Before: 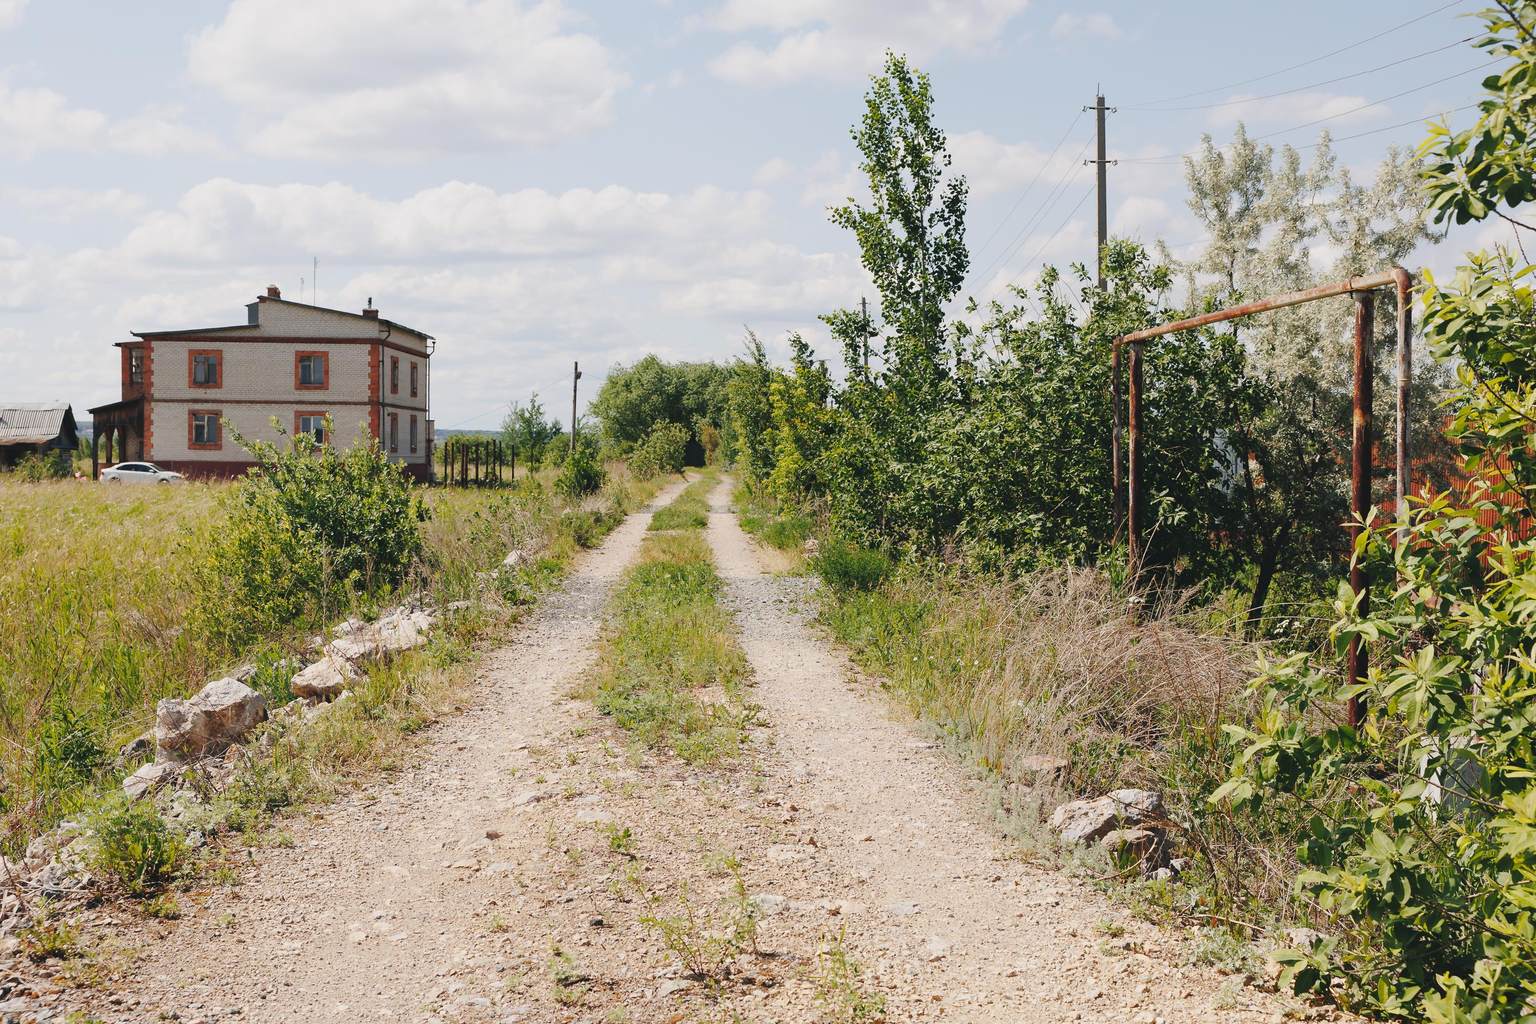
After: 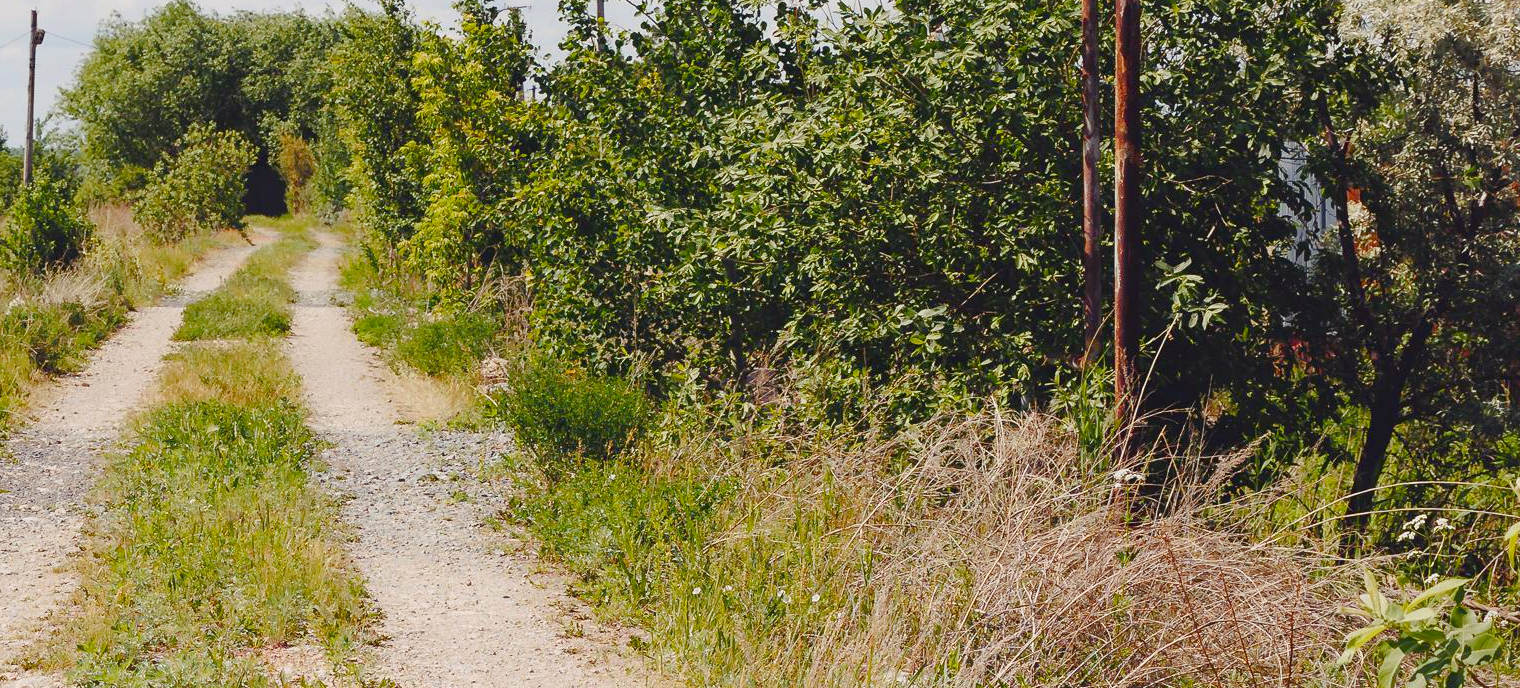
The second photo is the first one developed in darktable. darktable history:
crop: left 36.396%, top 34.808%, right 12.92%, bottom 30.773%
color balance rgb: shadows lift › luminance 0.602%, shadows lift › chroma 6.893%, shadows lift › hue 300.97°, perceptual saturation grading › global saturation 20%, perceptual saturation grading › highlights -24.84%, perceptual saturation grading › shadows 25.058%, perceptual brilliance grading › global brilliance 2.739%, perceptual brilliance grading › highlights -2.816%, perceptual brilliance grading › shadows 2.935%, global vibrance 14.893%
